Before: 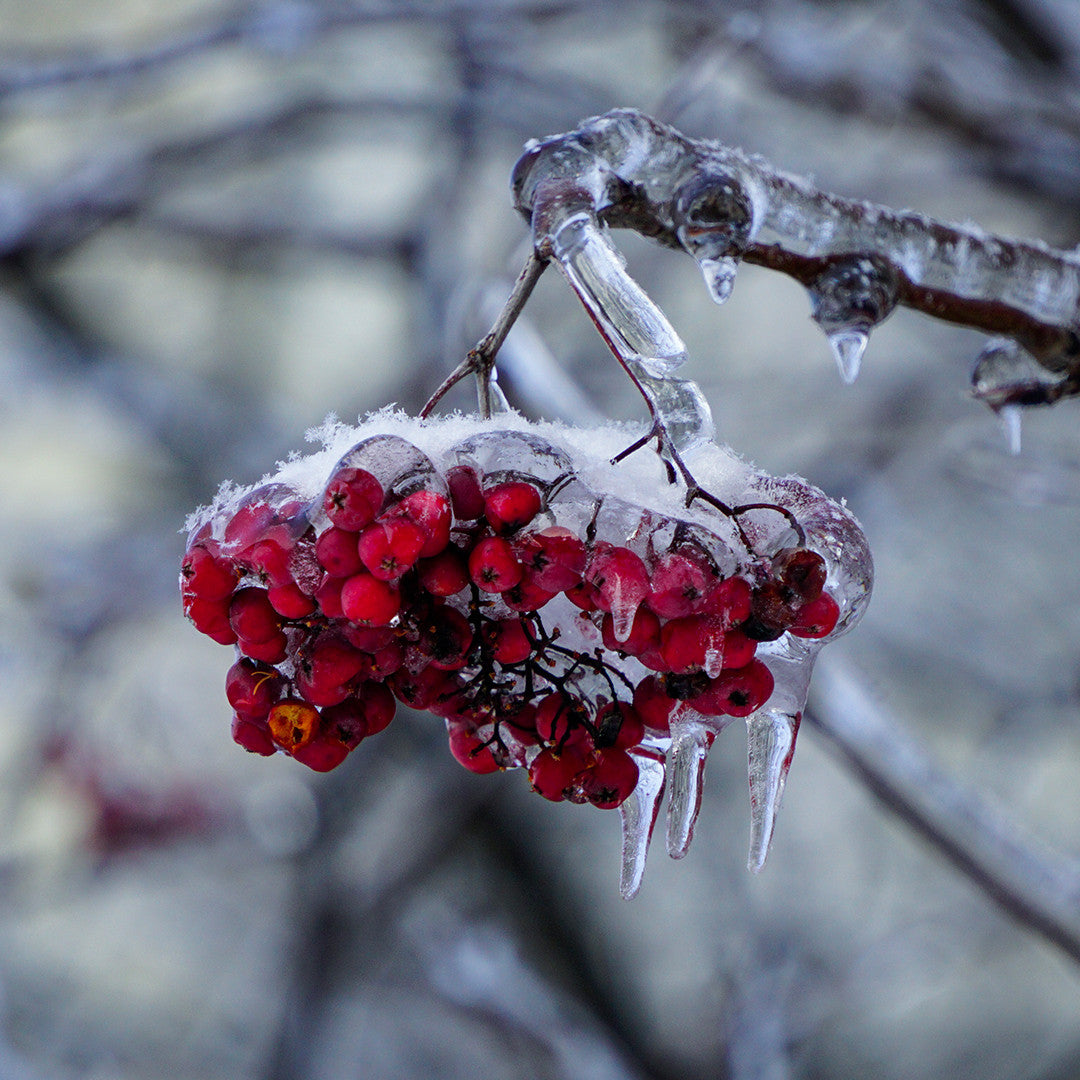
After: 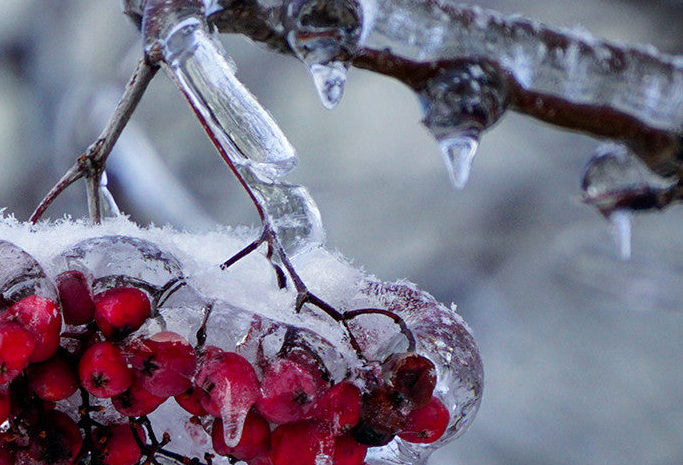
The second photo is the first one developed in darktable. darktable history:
crop: left 36.158%, top 18.094%, right 0.596%, bottom 38.842%
